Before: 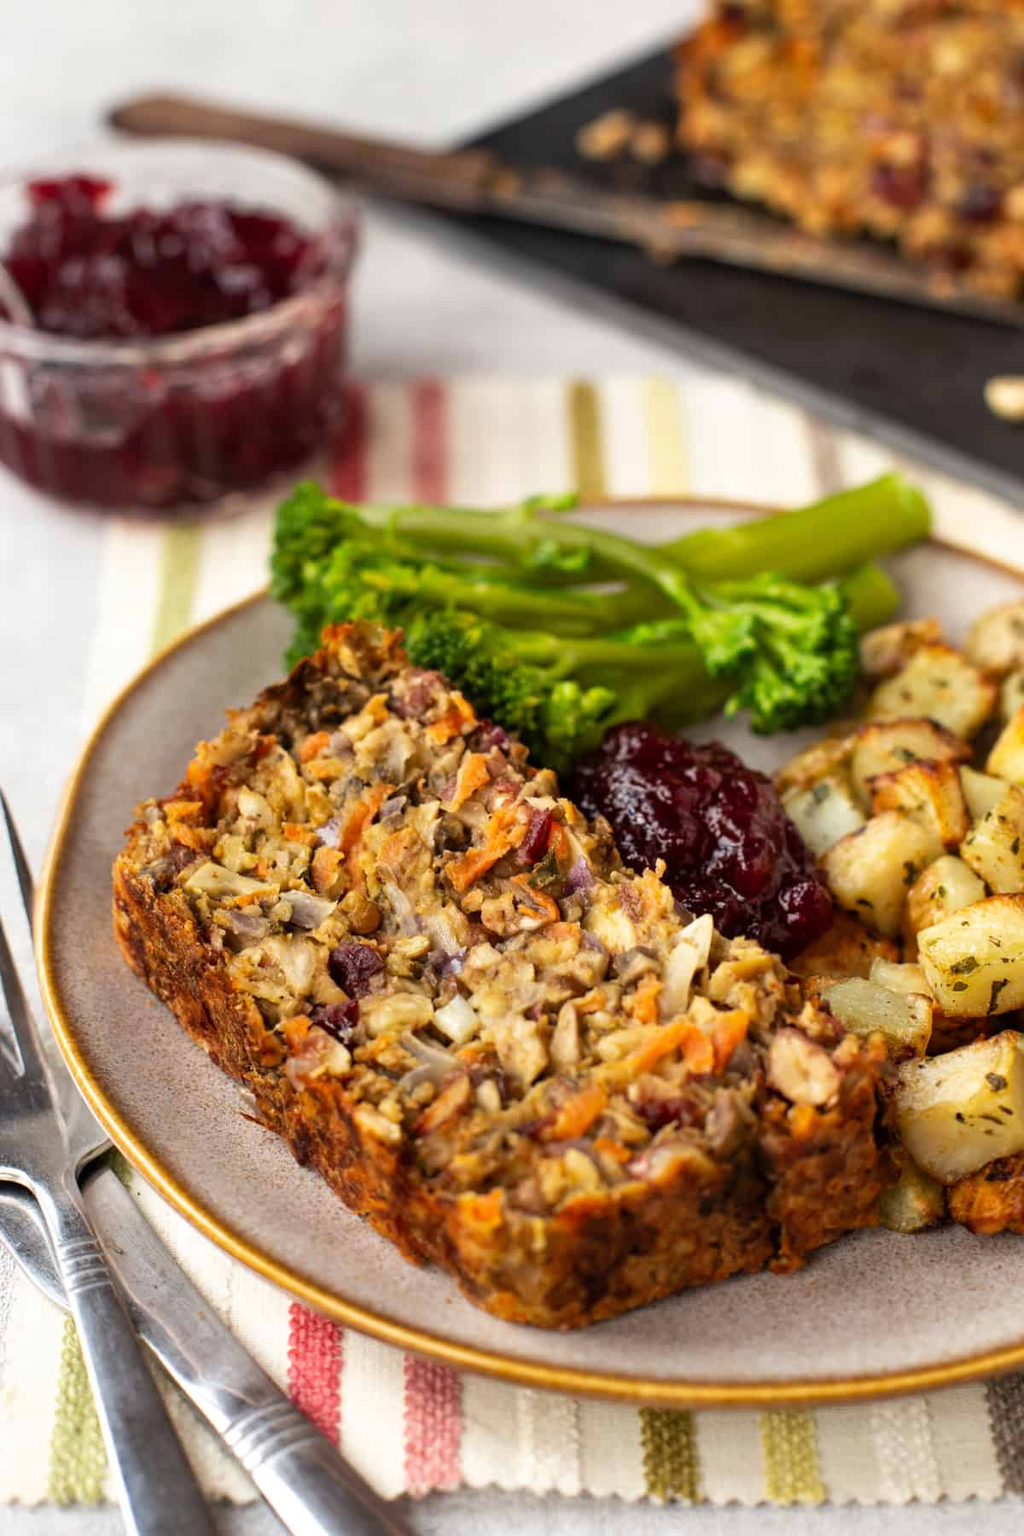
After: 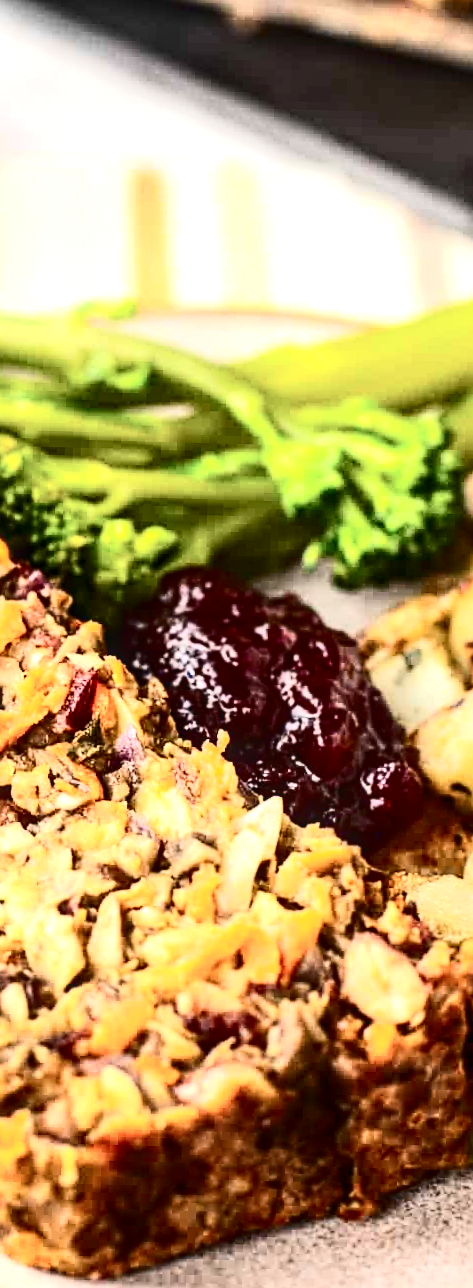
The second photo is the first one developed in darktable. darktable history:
crop: left 45.721%, top 13.393%, right 14.118%, bottom 10.01%
contrast brightness saturation: contrast 0.5, saturation -0.1
exposure: exposure 1 EV, compensate highlight preservation false
local contrast: highlights 35%, detail 135%
sharpen: radius 2.529, amount 0.323
rotate and perspective: rotation 1.57°, crop left 0.018, crop right 0.982, crop top 0.039, crop bottom 0.961
